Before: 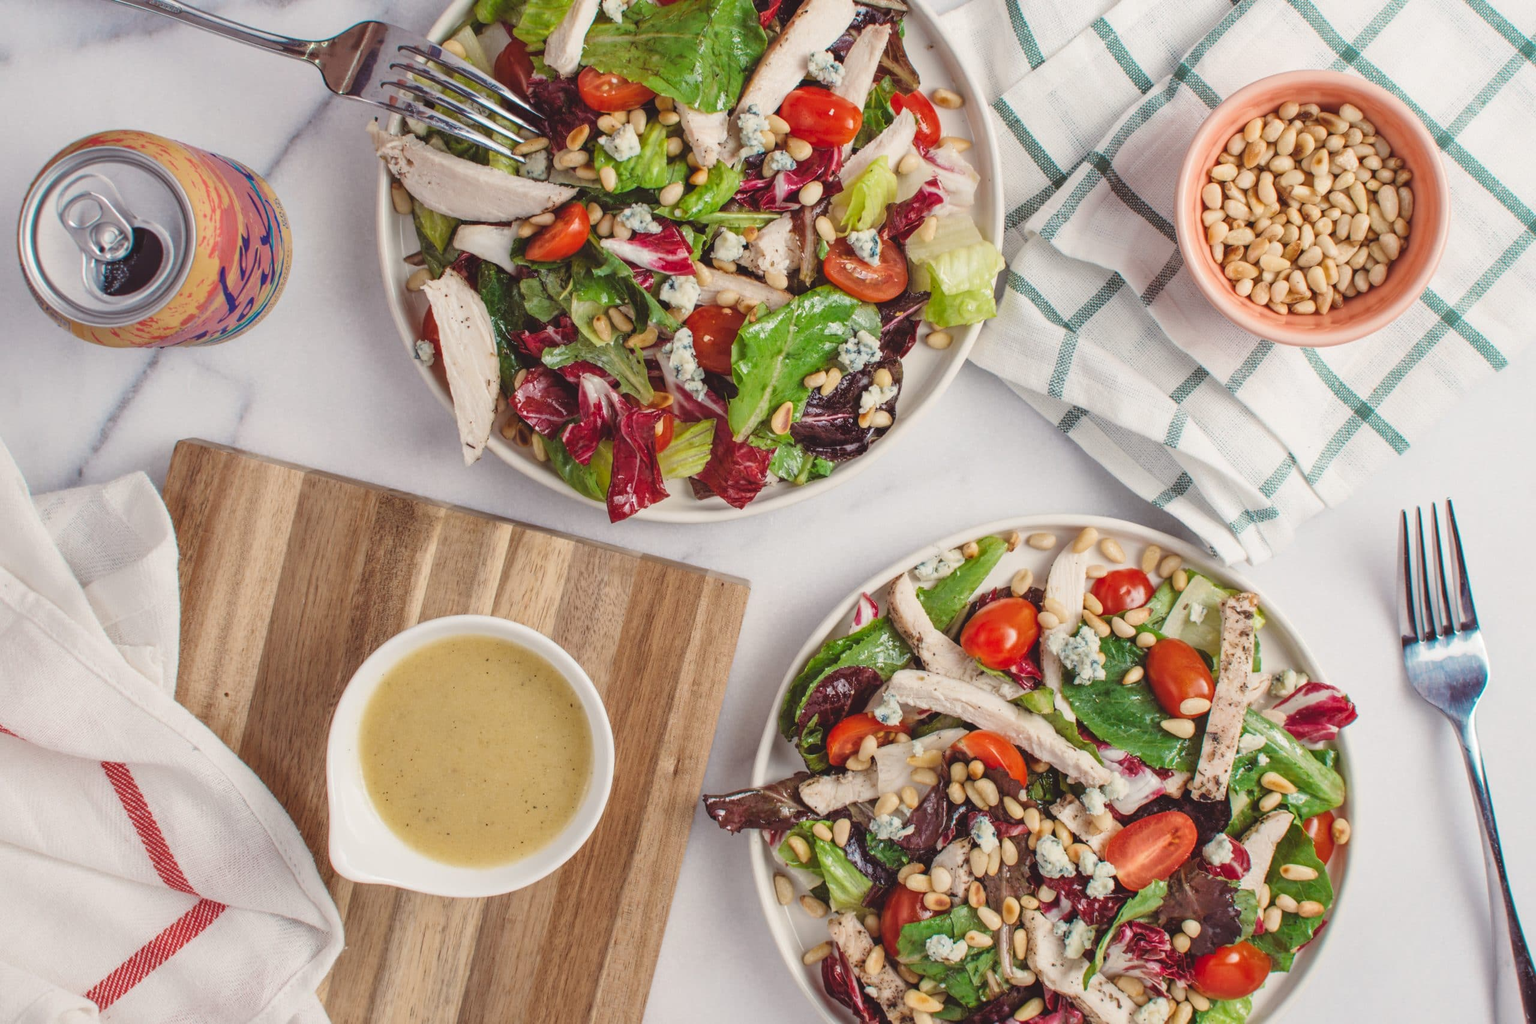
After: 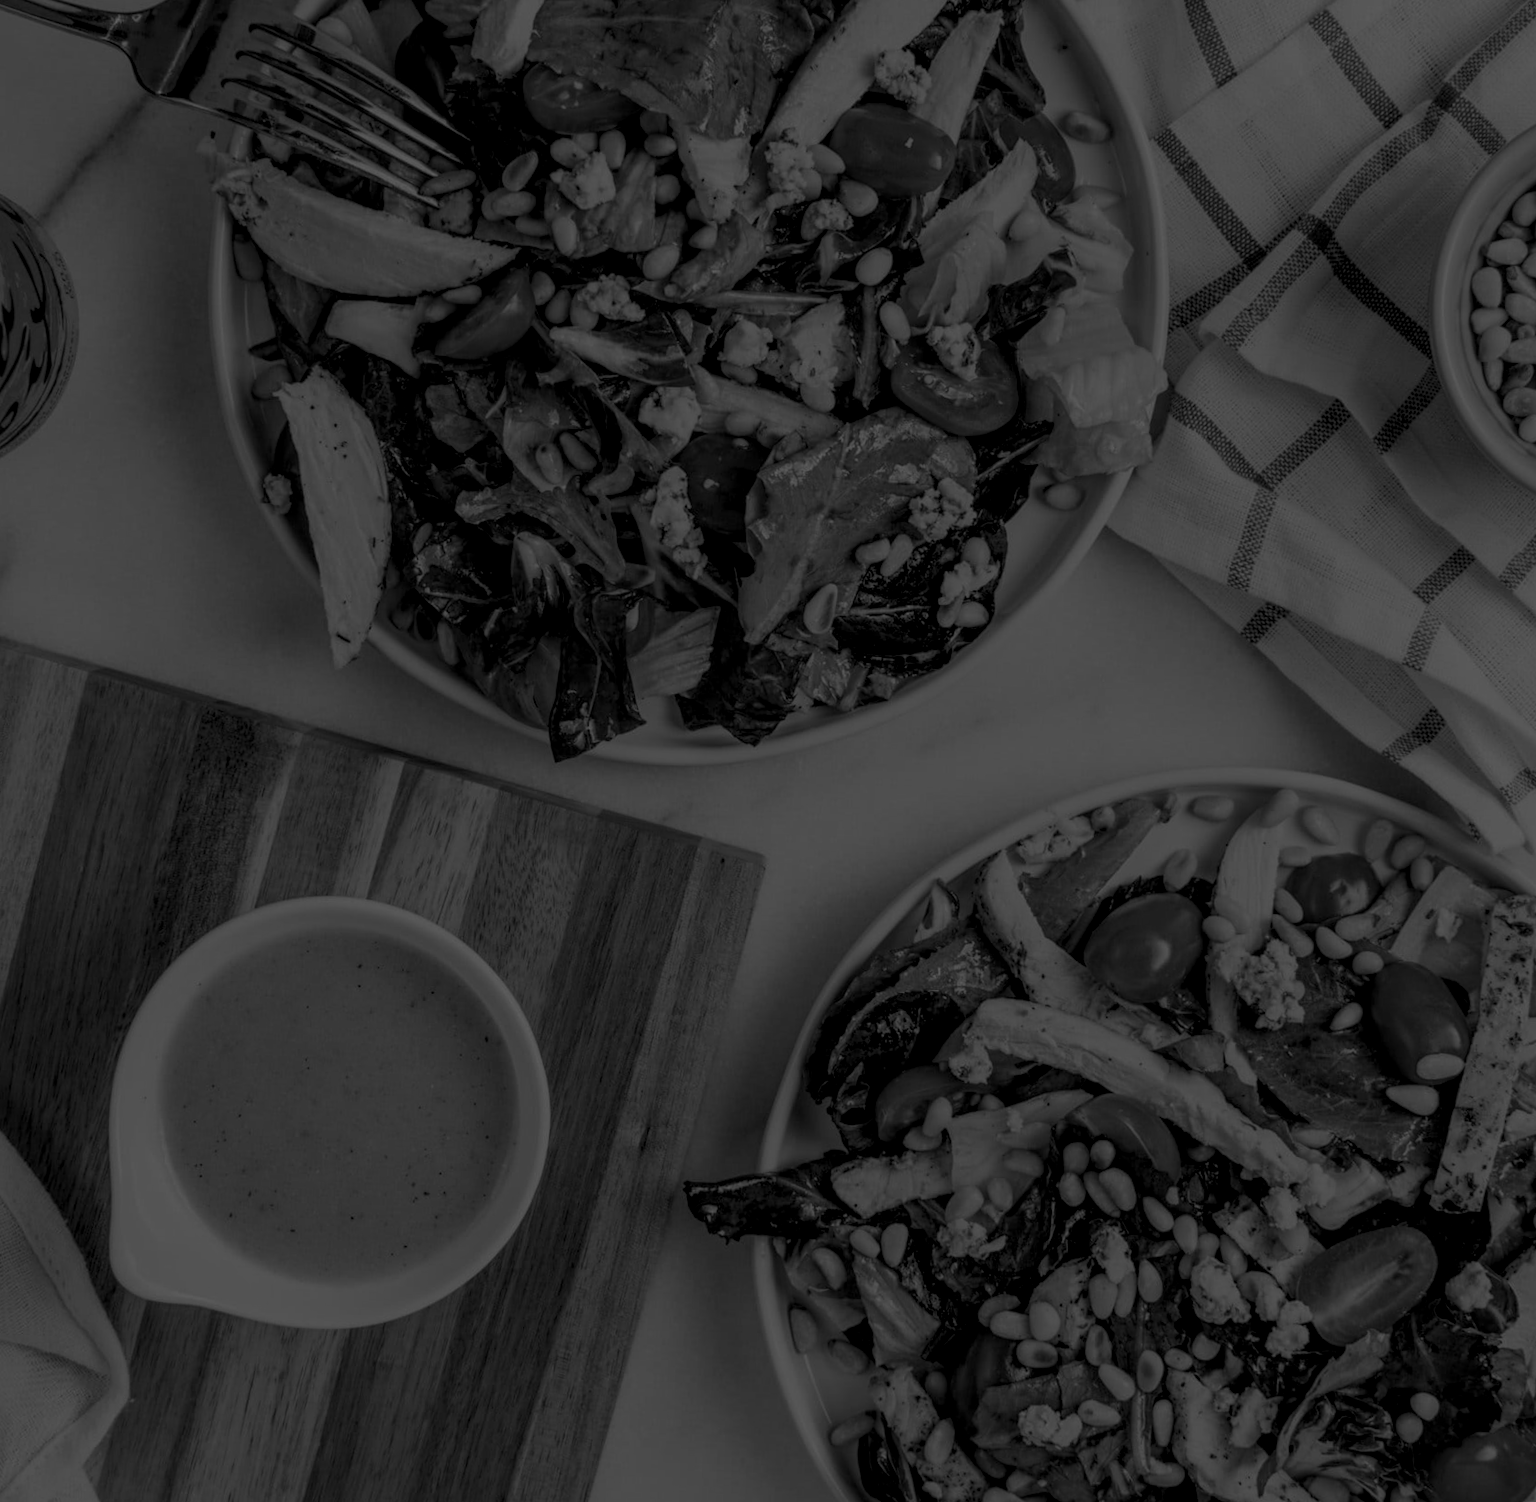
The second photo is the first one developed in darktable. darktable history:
crop and rotate: left 15.546%, right 17.787%
exposure: compensate highlight preservation false
local contrast: detail 130%
rotate and perspective: rotation 1.57°, crop left 0.018, crop right 0.982, crop top 0.039, crop bottom 0.961
white balance: red 0.926, green 1.003, blue 1.133
colorize: hue 90°, saturation 19%, lightness 1.59%, version 1
monochrome: size 3.1
